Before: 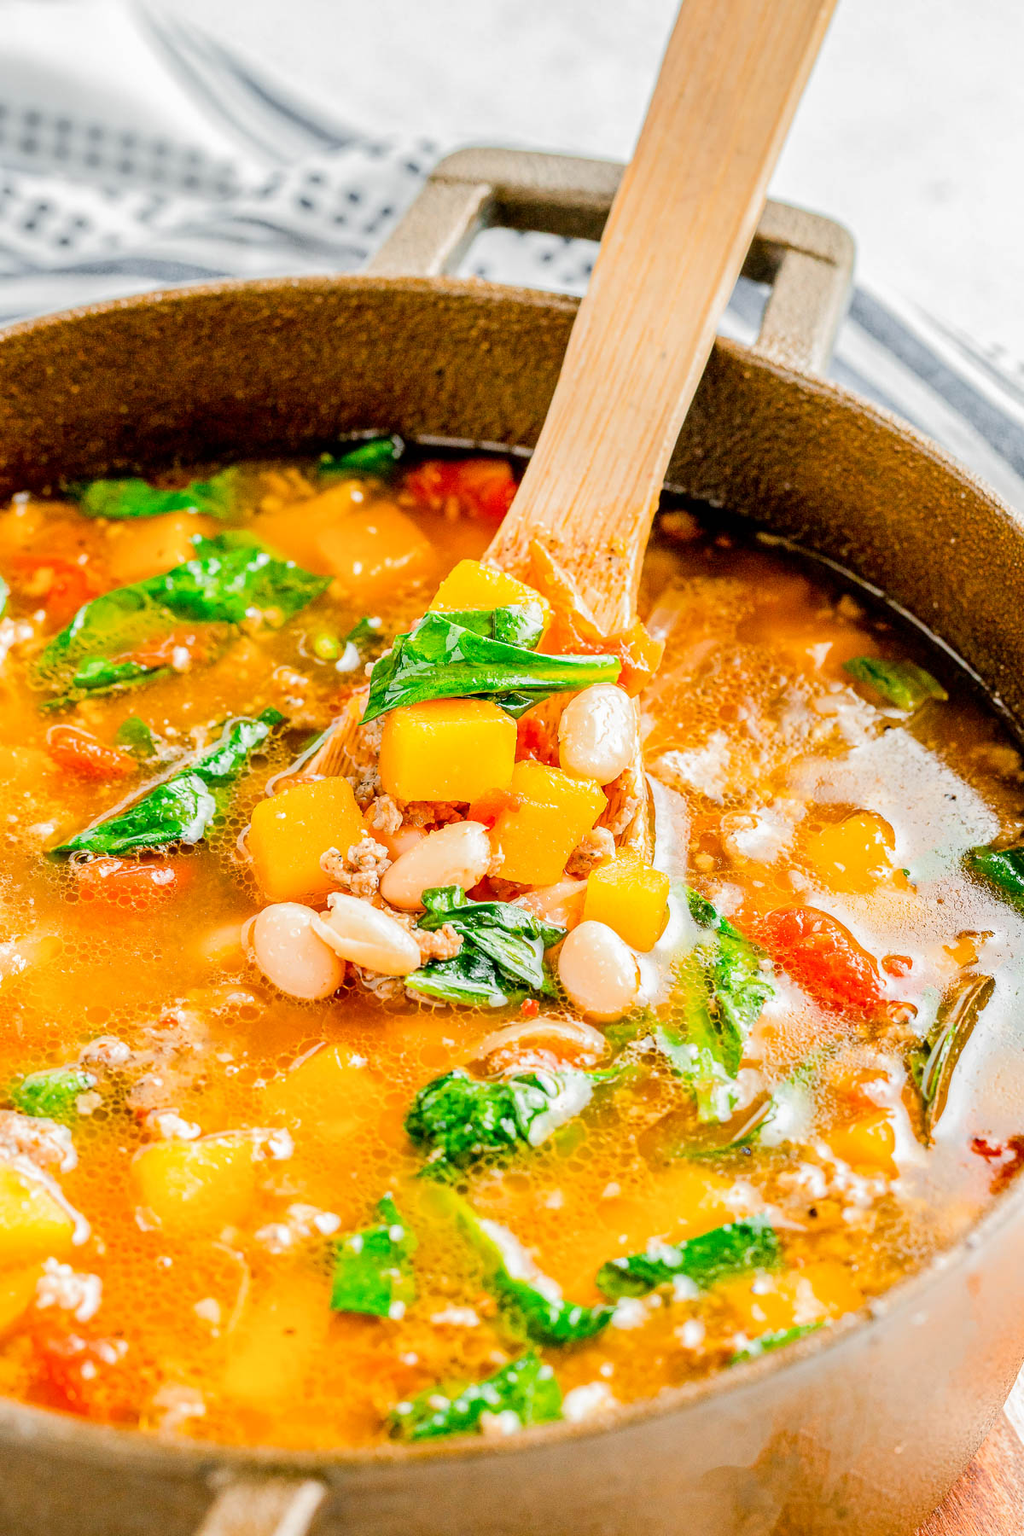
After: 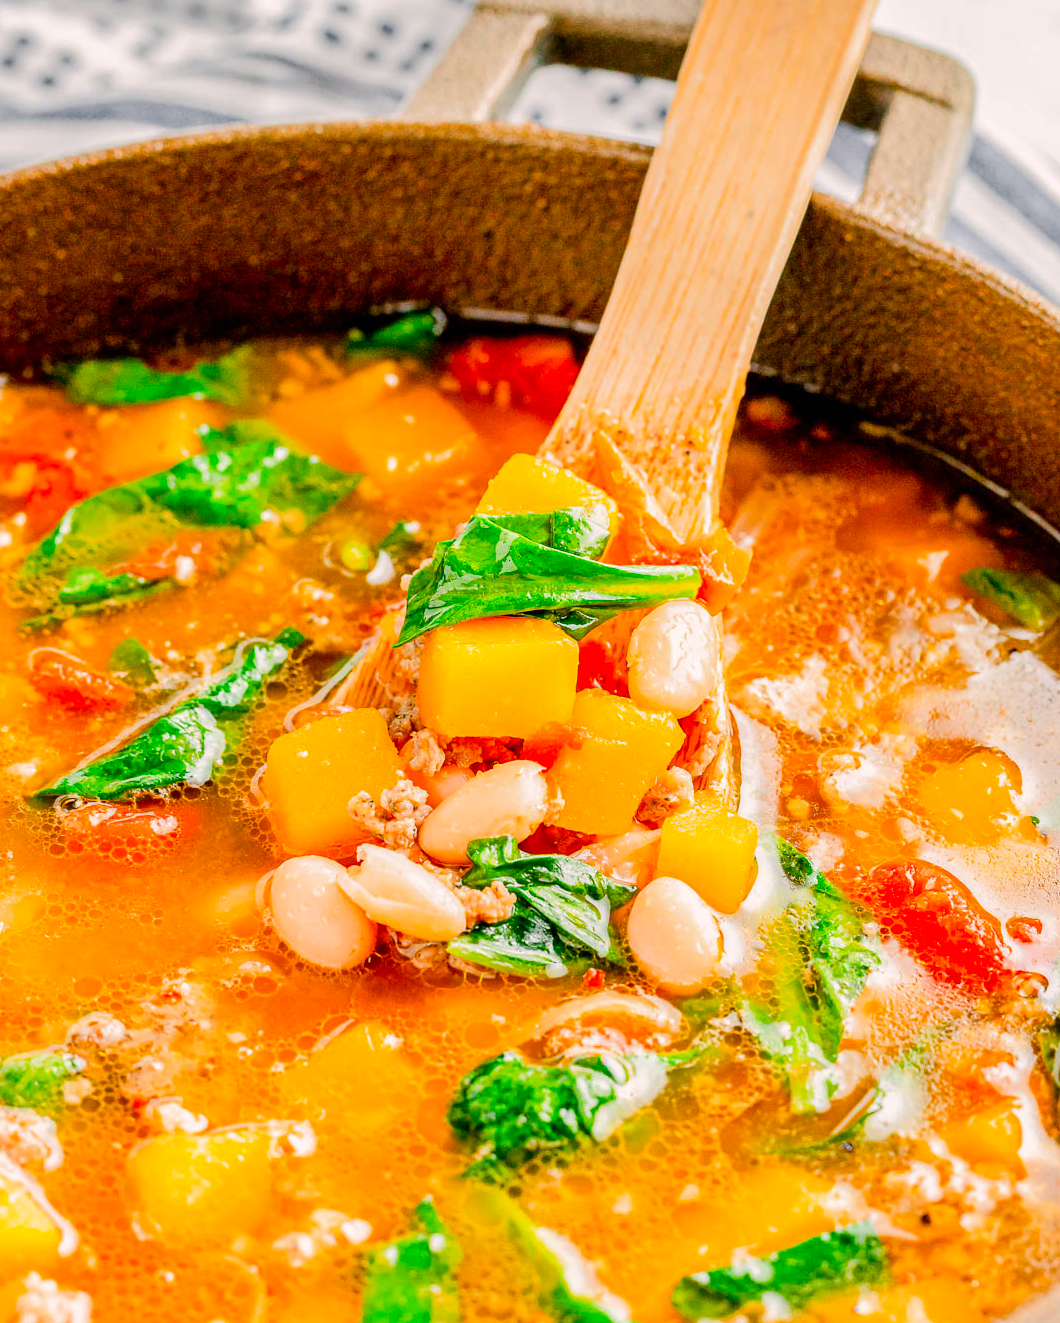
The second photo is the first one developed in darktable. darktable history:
color correction: highlights a* 3.49, highlights b* 2.19, saturation 1.24
crop and rotate: left 2.296%, top 11.239%, right 9.366%, bottom 15.243%
tone equalizer: -7 EV 0.214 EV, -6 EV 0.091 EV, -5 EV 0.085 EV, -4 EV 0.064 EV, -2 EV -0.037 EV, -1 EV -0.062 EV, +0 EV -0.07 EV, edges refinement/feathering 500, mask exposure compensation -1.57 EV, preserve details no
